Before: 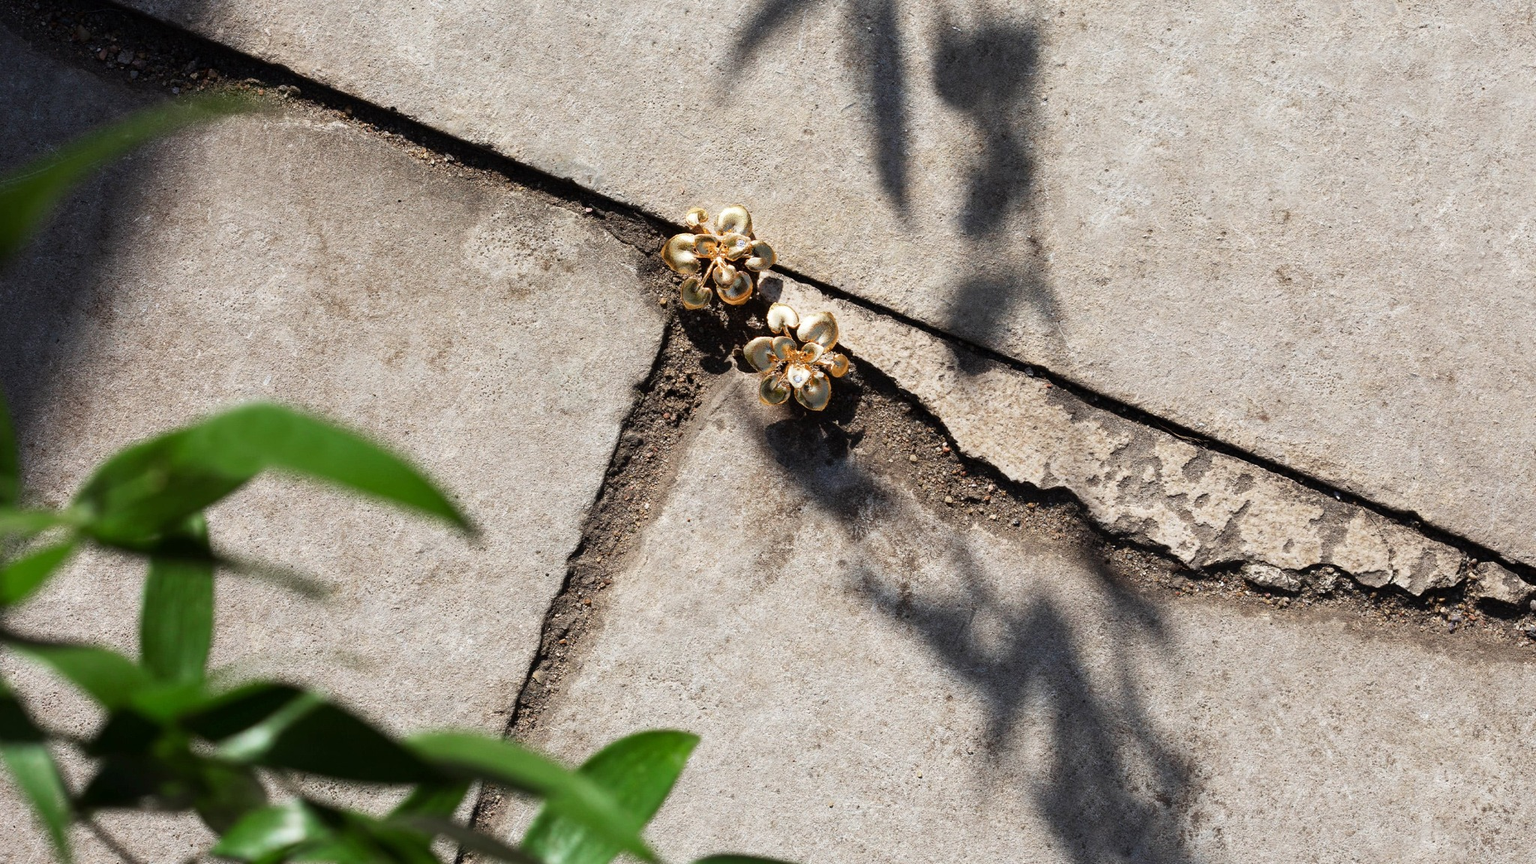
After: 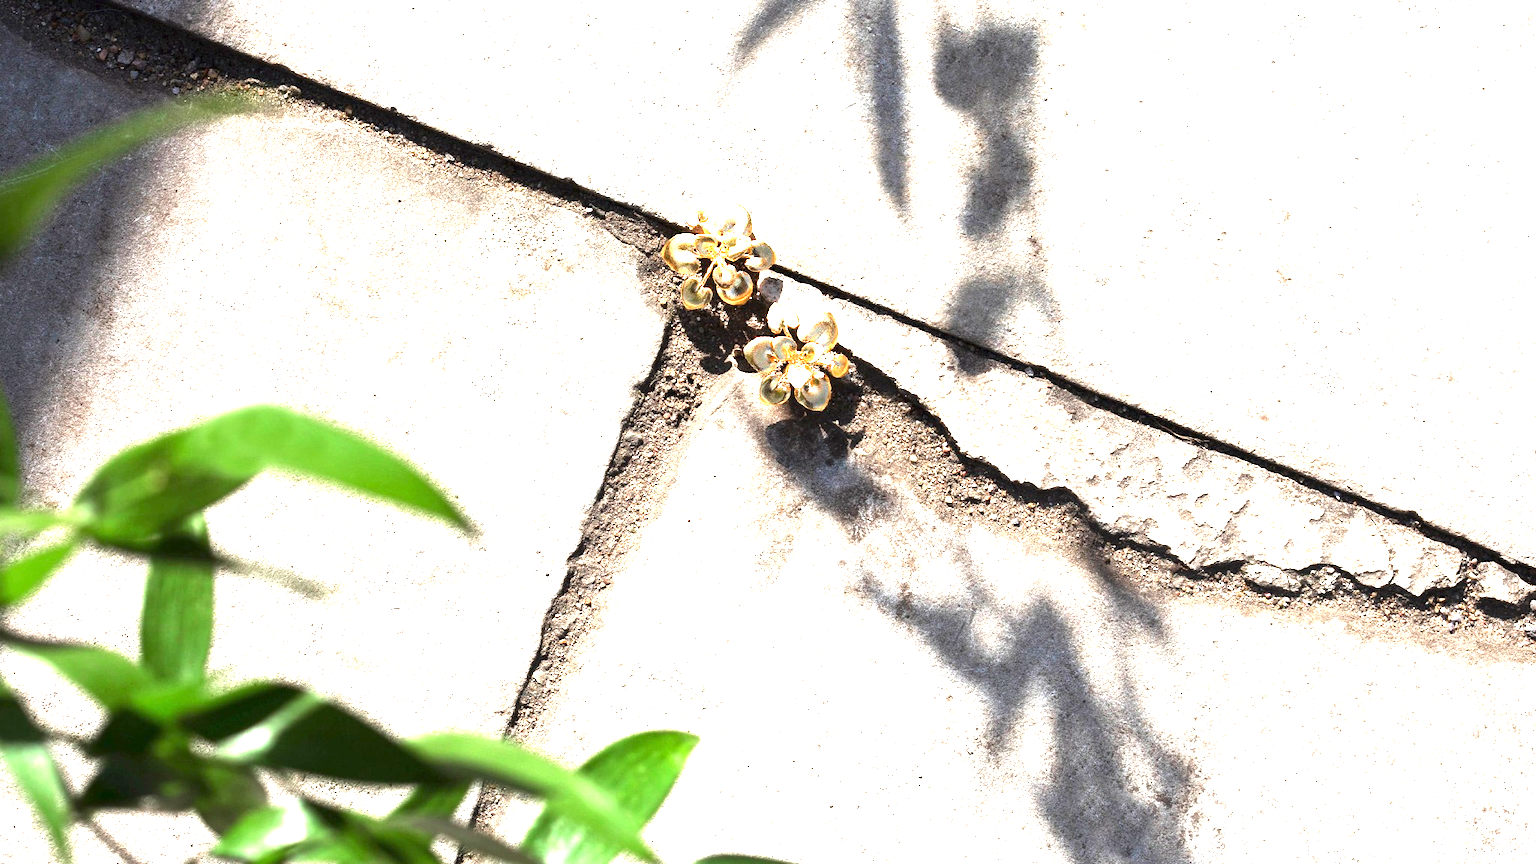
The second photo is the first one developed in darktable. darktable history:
exposure: exposure 1.988 EV, compensate highlight preservation false
color correction: highlights a* -0.14, highlights b* 0.089
